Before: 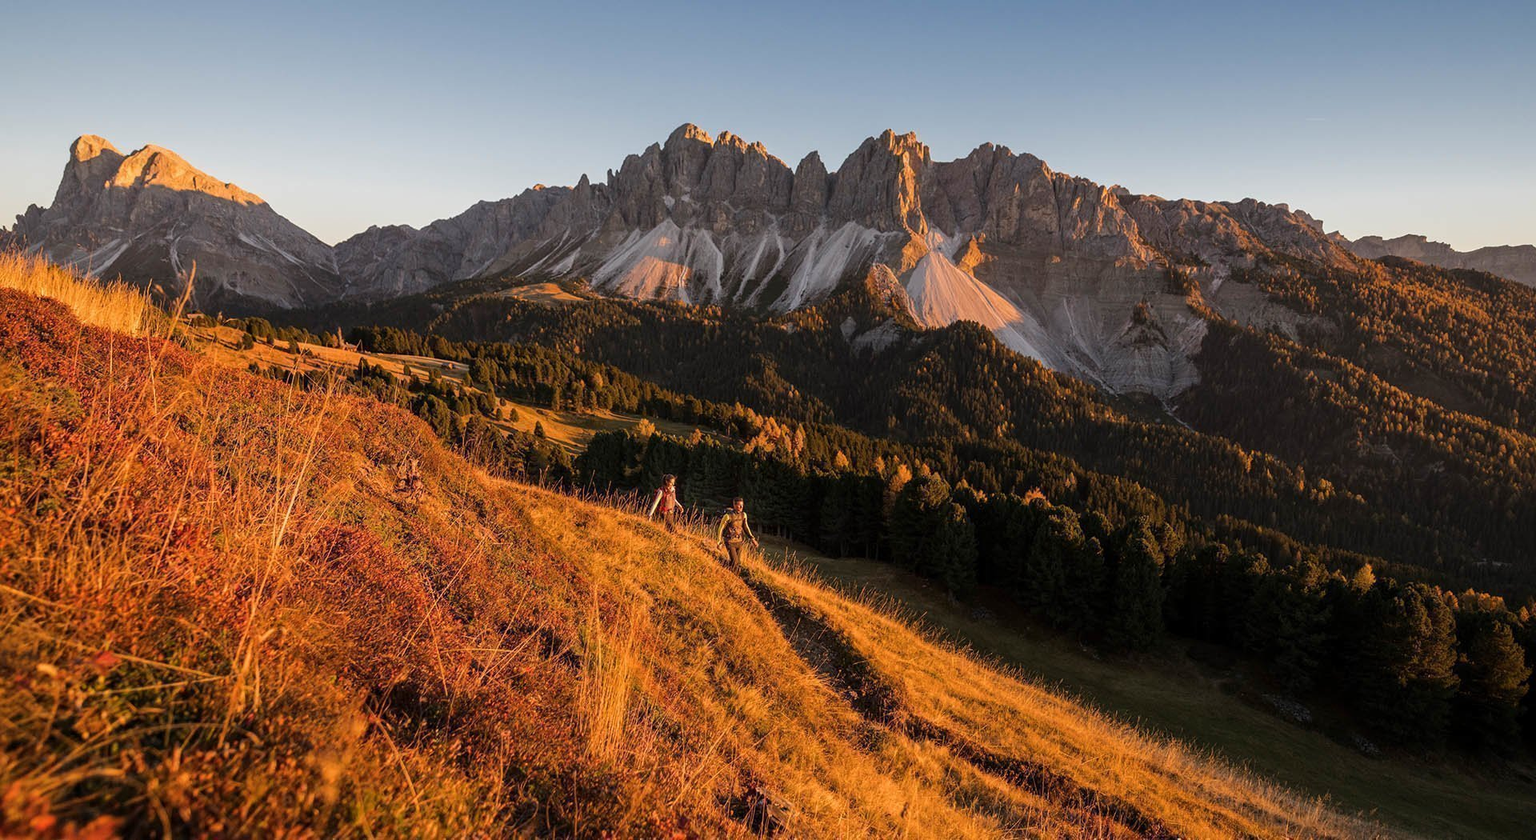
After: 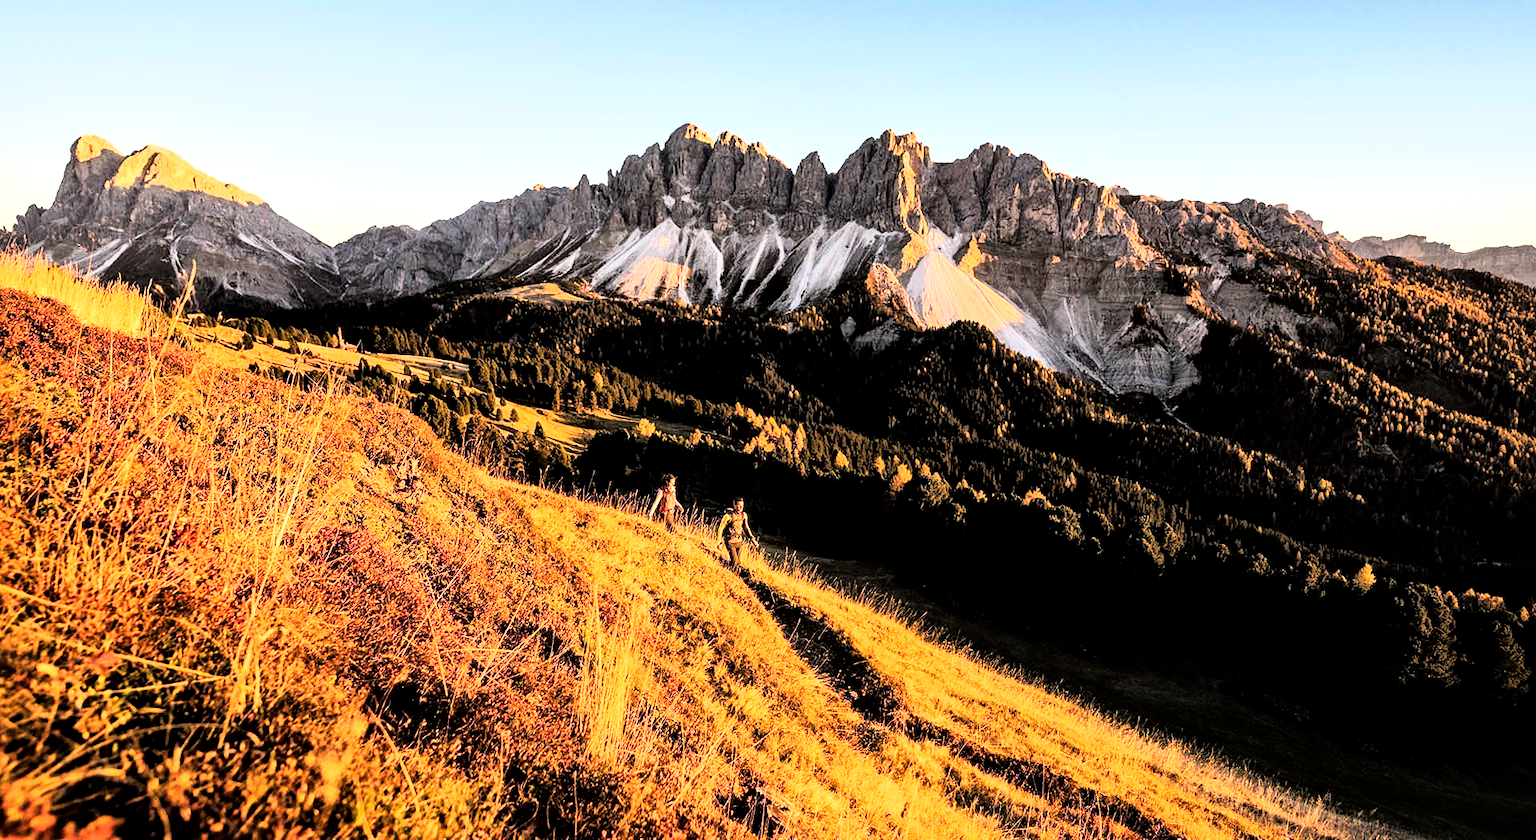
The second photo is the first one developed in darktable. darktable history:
shadows and highlights: shadows 20.55, highlights -20.99, soften with gaussian
rgb curve: curves: ch0 [(0, 0) (0.21, 0.15) (0.24, 0.21) (0.5, 0.75) (0.75, 0.96) (0.89, 0.99) (1, 1)]; ch1 [(0, 0.02) (0.21, 0.13) (0.25, 0.2) (0.5, 0.67) (0.75, 0.9) (0.89, 0.97) (1, 1)]; ch2 [(0, 0.02) (0.21, 0.13) (0.25, 0.2) (0.5, 0.67) (0.75, 0.9) (0.89, 0.97) (1, 1)], compensate middle gray true
tone curve: curves: ch0 [(0, 0) (0.004, 0.001) (0.133, 0.112) (0.325, 0.362) (0.832, 0.893) (1, 1)], color space Lab, linked channels, preserve colors none
local contrast: mode bilateral grid, contrast 20, coarseness 50, detail 171%, midtone range 0.2
